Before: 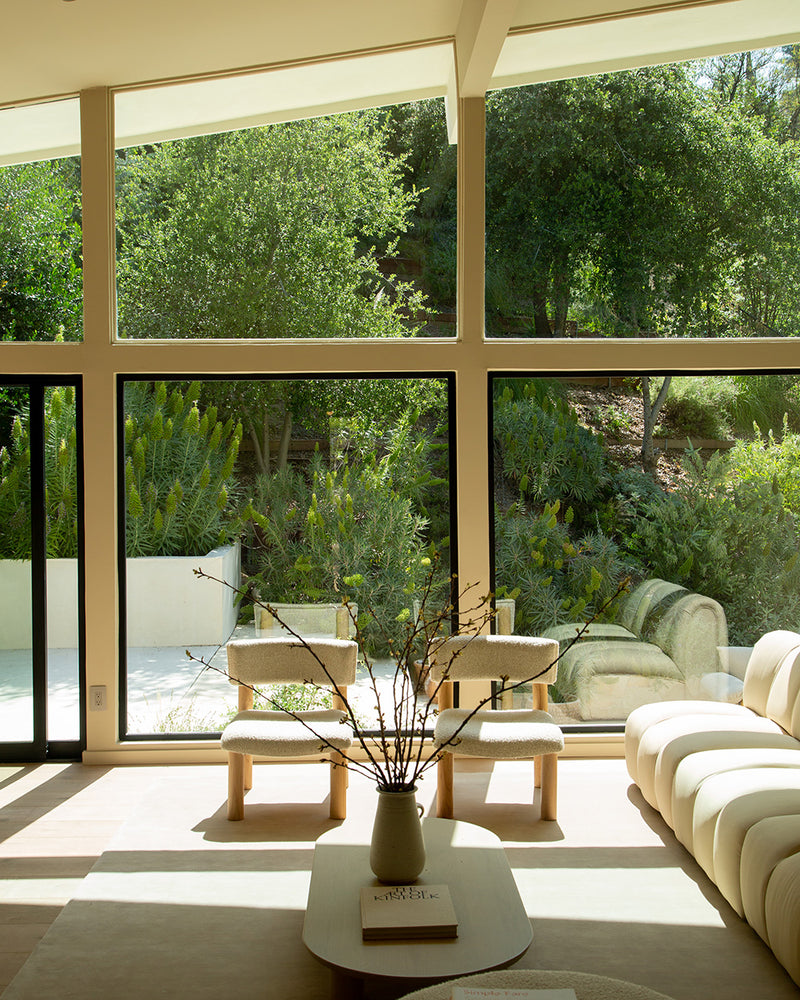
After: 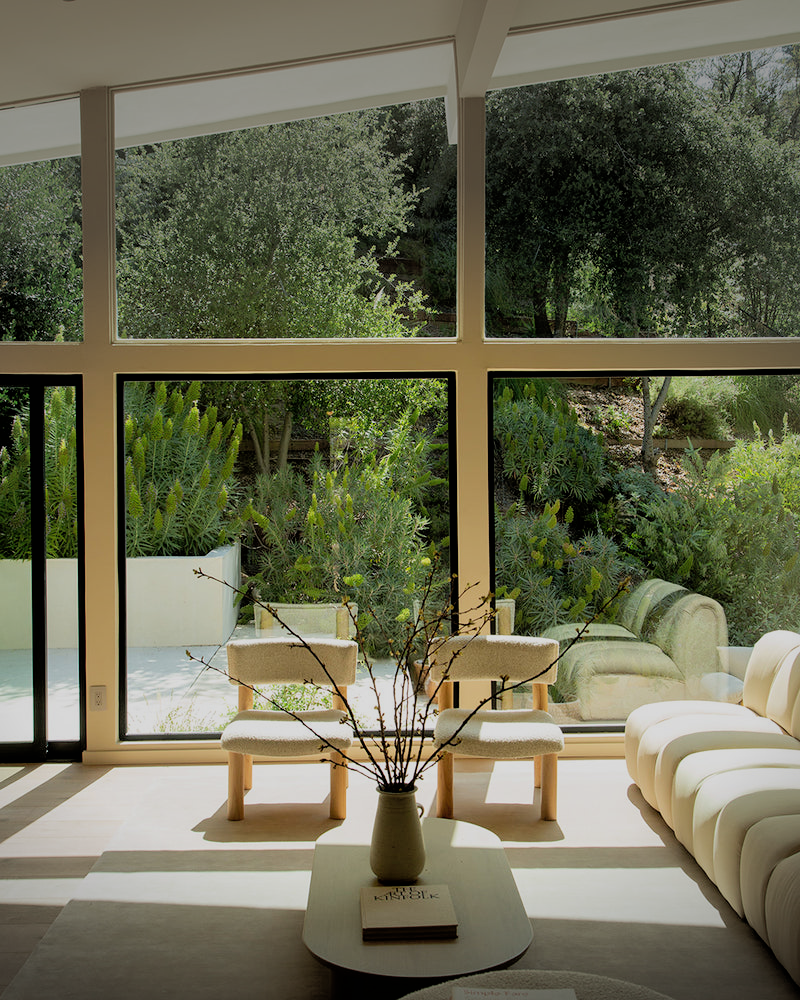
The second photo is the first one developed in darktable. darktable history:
filmic rgb: black relative exposure -7.99 EV, white relative exposure 4.05 EV, threshold 3.05 EV, hardness 4.14, latitude 49.22%, contrast 1.101, enable highlight reconstruction true
vignetting: fall-off start 79.5%, center (-0.028, 0.234), width/height ratio 1.329
shadows and highlights: on, module defaults
